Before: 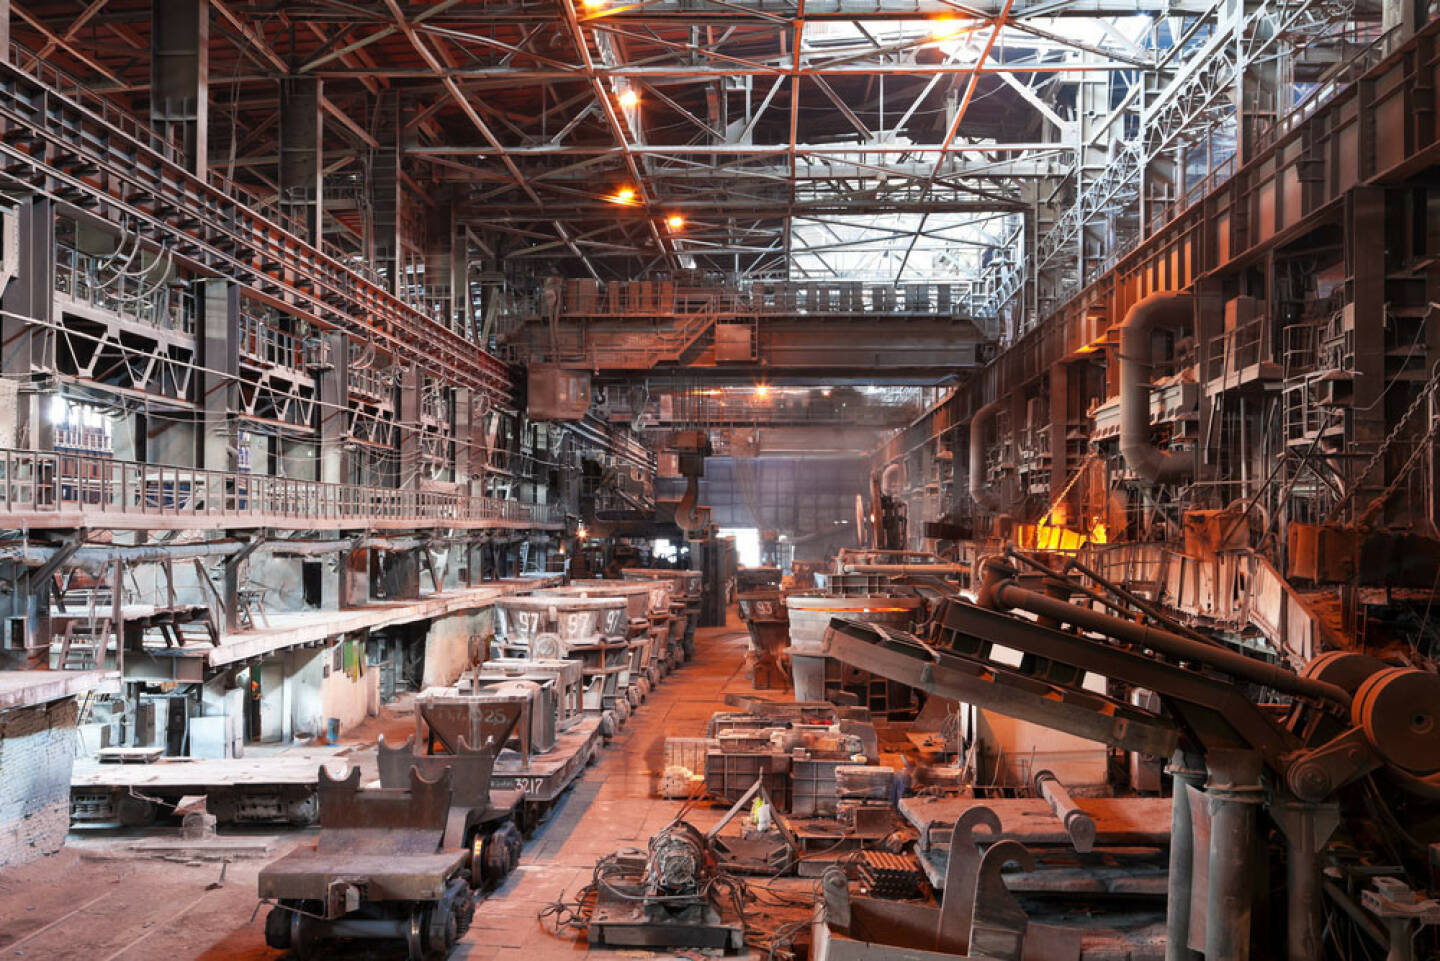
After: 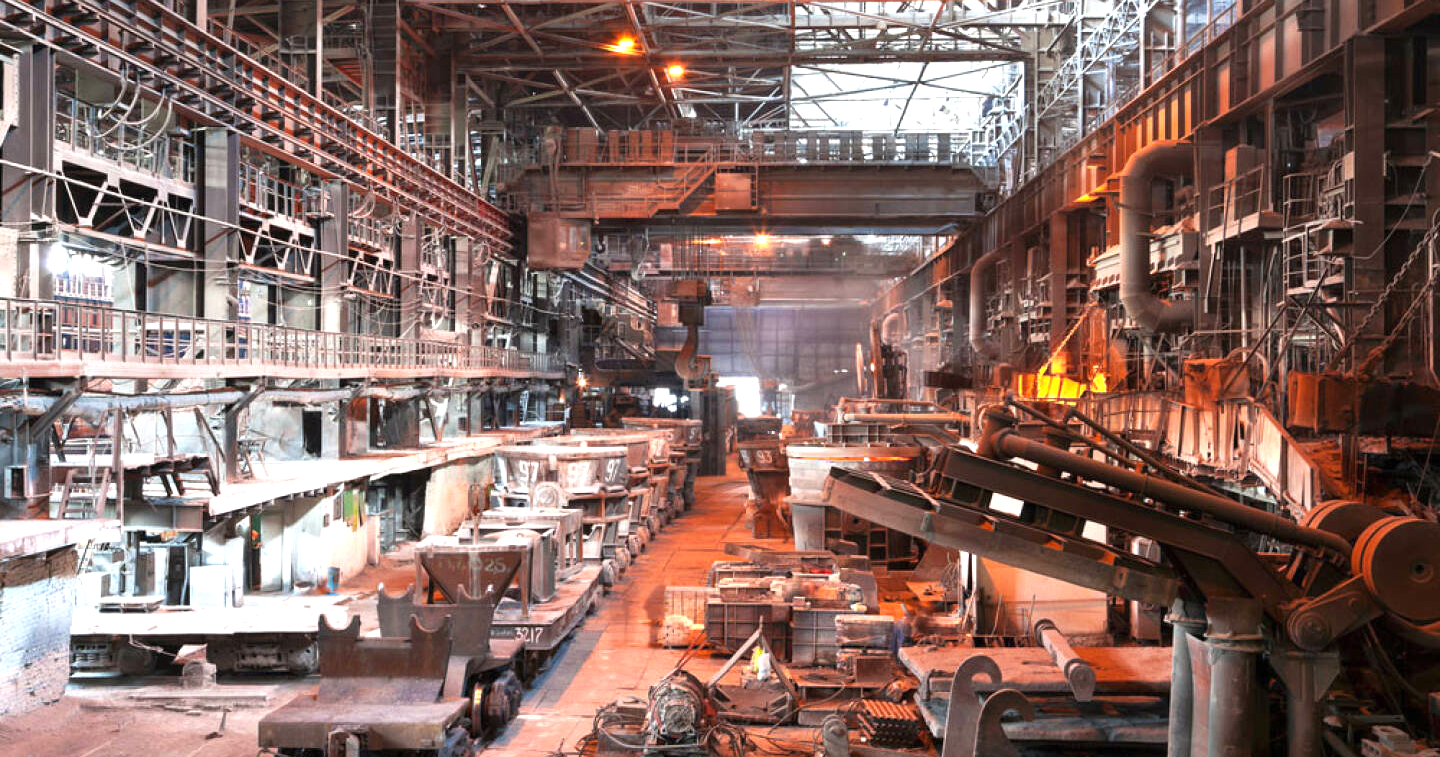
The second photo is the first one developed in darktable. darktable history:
crop and rotate: top 15.779%, bottom 5.419%
exposure: black level correction 0, exposure 0.694 EV, compensate highlight preservation false
